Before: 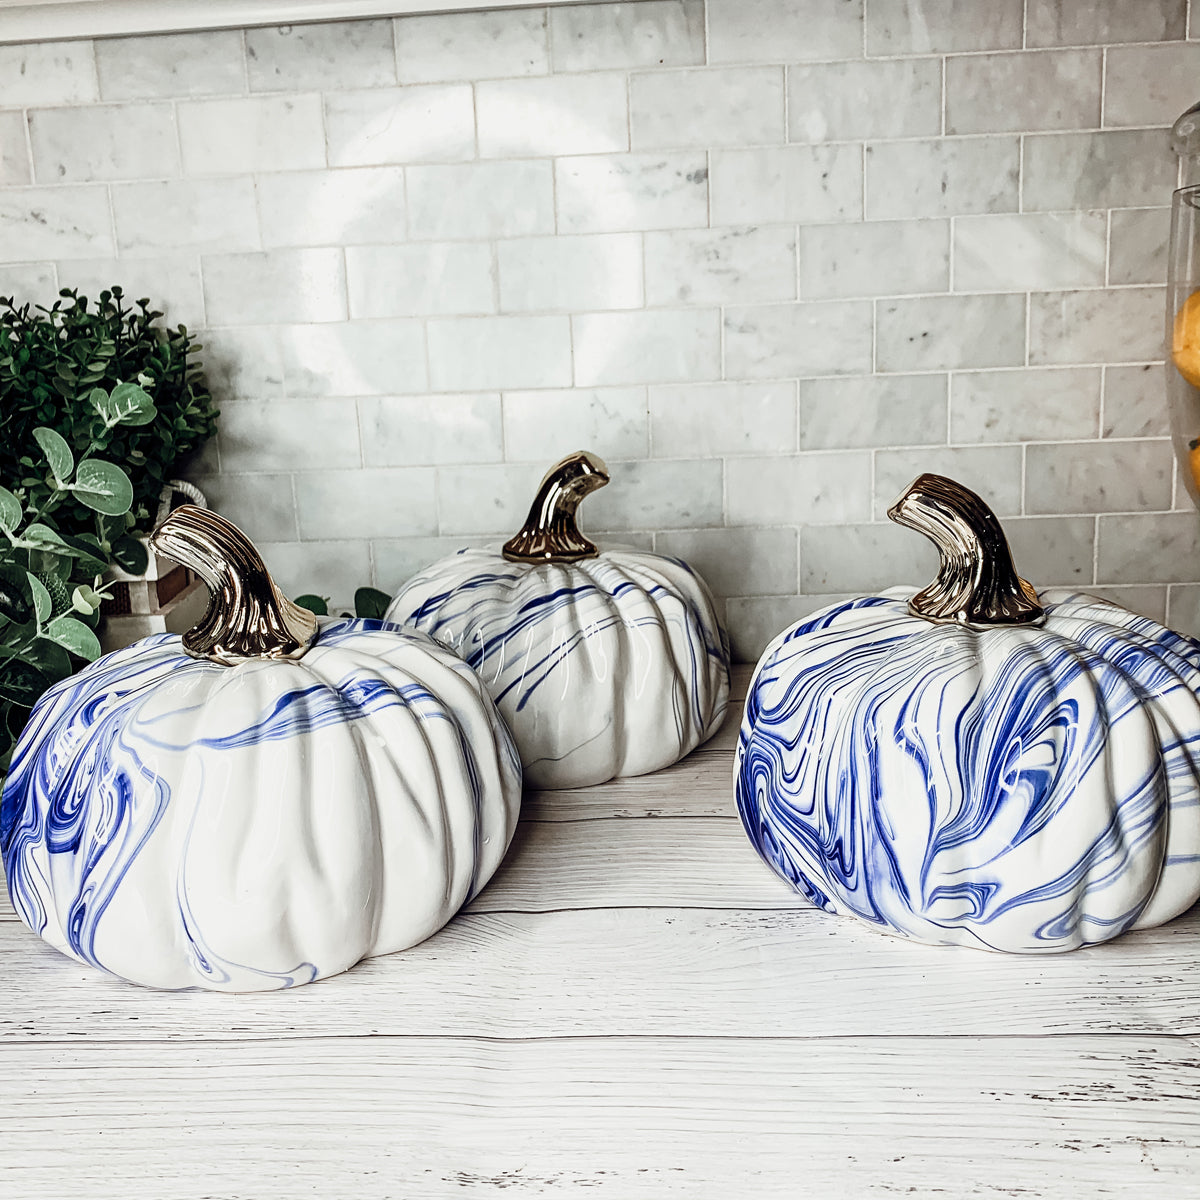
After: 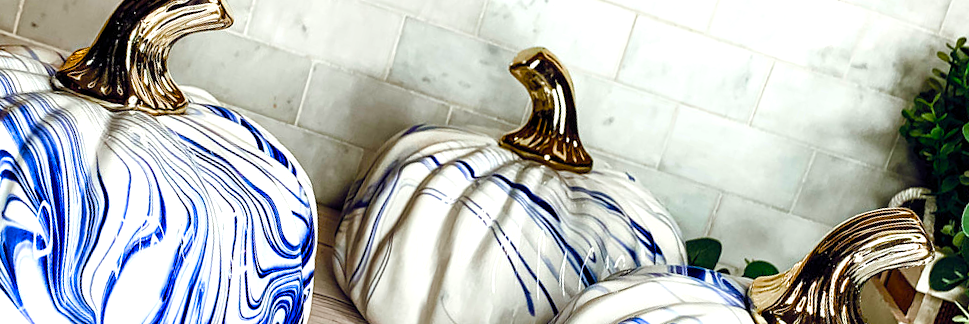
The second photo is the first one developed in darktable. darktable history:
crop and rotate: angle 16.12°, top 30.835%, bottom 35.653%
color balance rgb: linear chroma grading › shadows 10%, linear chroma grading › highlights 10%, linear chroma grading › global chroma 15%, linear chroma grading › mid-tones 15%, perceptual saturation grading › global saturation 40%, perceptual saturation grading › highlights -25%, perceptual saturation grading › mid-tones 35%, perceptual saturation grading › shadows 35%, perceptual brilliance grading › global brilliance 11.29%, global vibrance 11.29%
